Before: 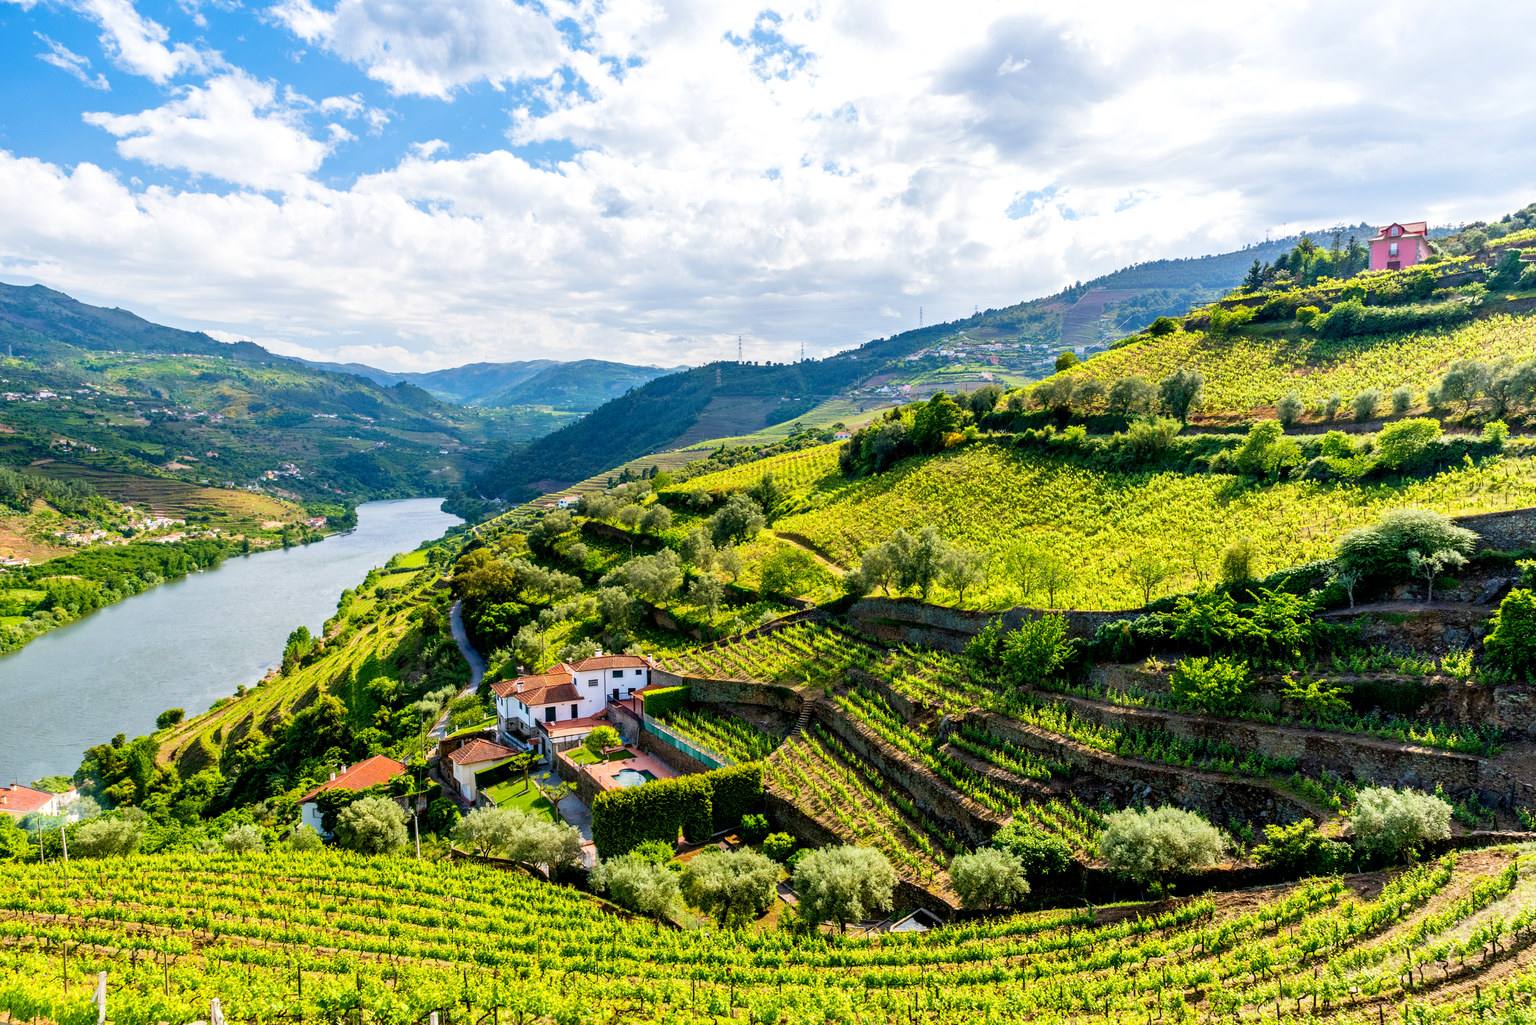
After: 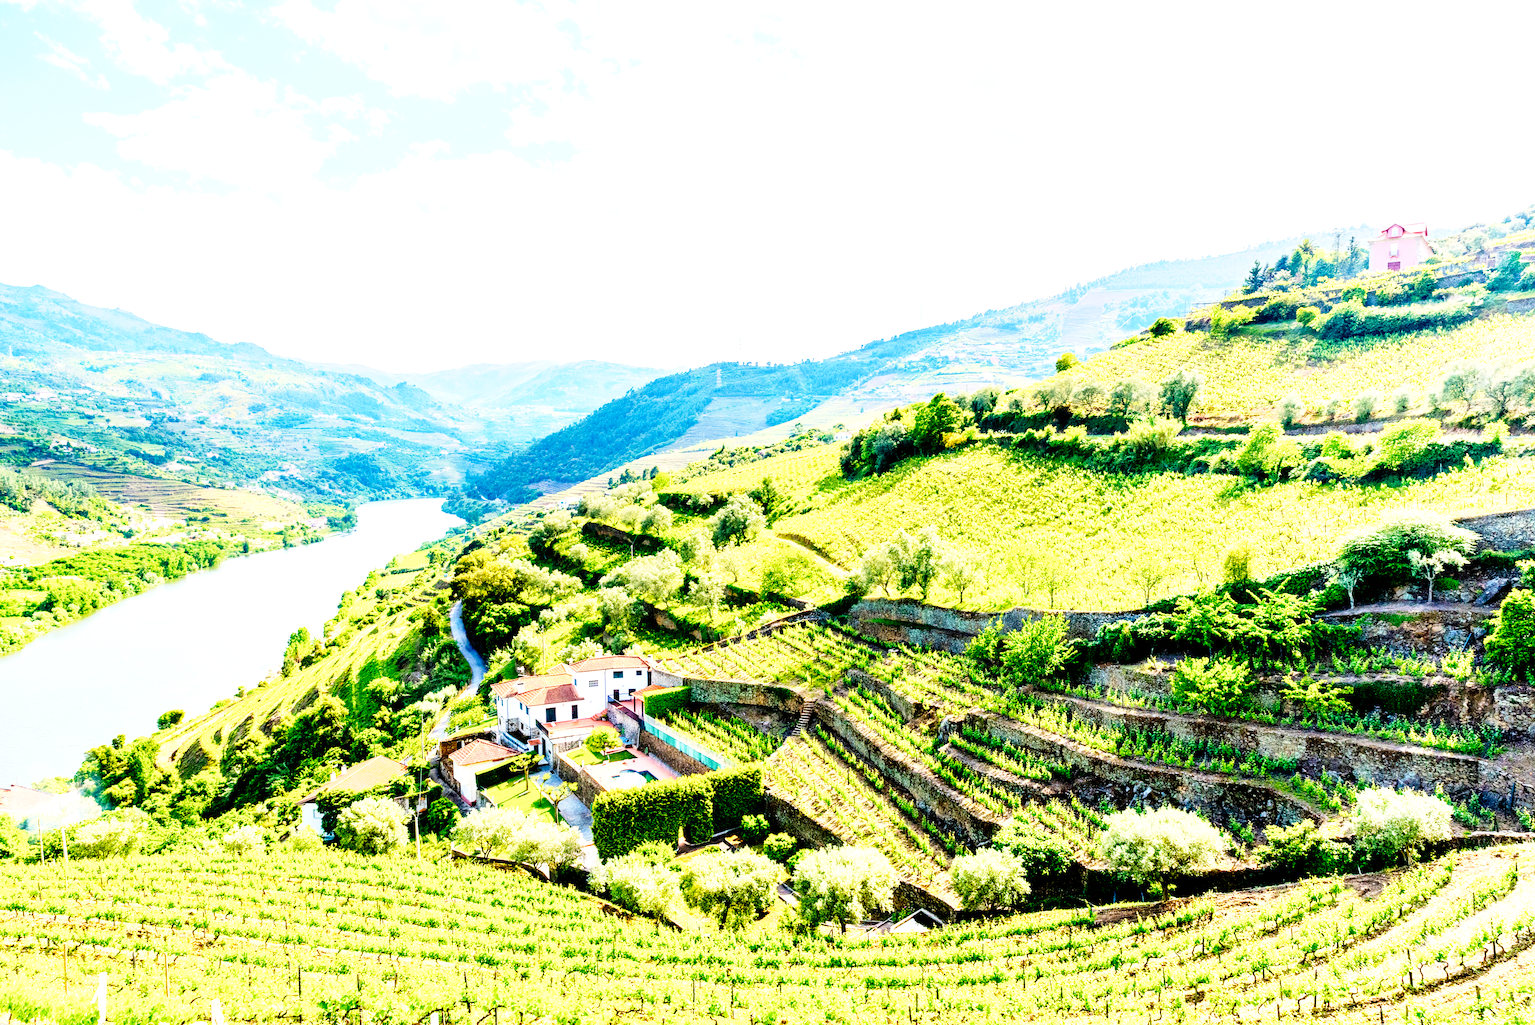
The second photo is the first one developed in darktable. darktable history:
exposure: exposure 1.208 EV, compensate highlight preservation false
tone curve: curves: ch0 [(0, 0) (0.003, 0.003) (0.011, 0.012) (0.025, 0.026) (0.044, 0.046) (0.069, 0.072) (0.1, 0.104) (0.136, 0.141) (0.177, 0.184) (0.224, 0.233) (0.277, 0.288) (0.335, 0.348) (0.399, 0.414) (0.468, 0.486) (0.543, 0.564) (0.623, 0.647) (0.709, 0.736) (0.801, 0.831) (0.898, 0.921) (1, 1)], color space Lab, independent channels, preserve colors none
base curve: curves: ch0 [(0, 0) (0, 0.001) (0.001, 0.001) (0.004, 0.002) (0.007, 0.004) (0.015, 0.013) (0.033, 0.045) (0.052, 0.096) (0.075, 0.17) (0.099, 0.241) (0.163, 0.42) (0.219, 0.55) (0.259, 0.616) (0.327, 0.722) (0.365, 0.765) (0.522, 0.873) (0.547, 0.881) (0.689, 0.919) (0.826, 0.952) (1, 1)], preserve colors none
